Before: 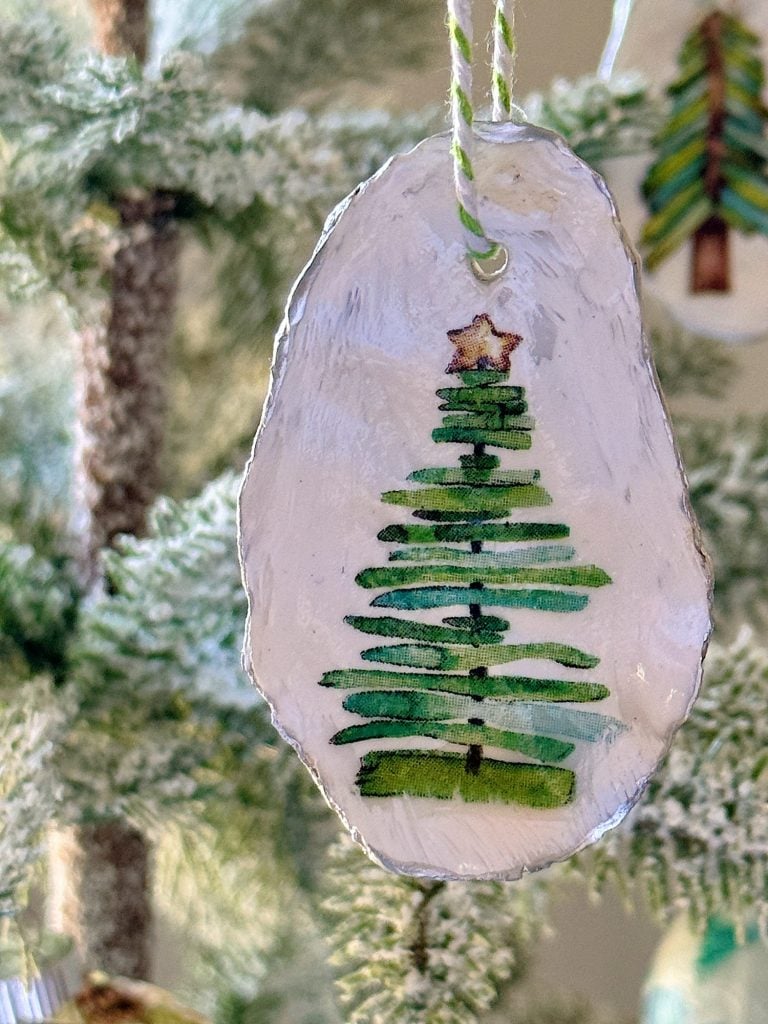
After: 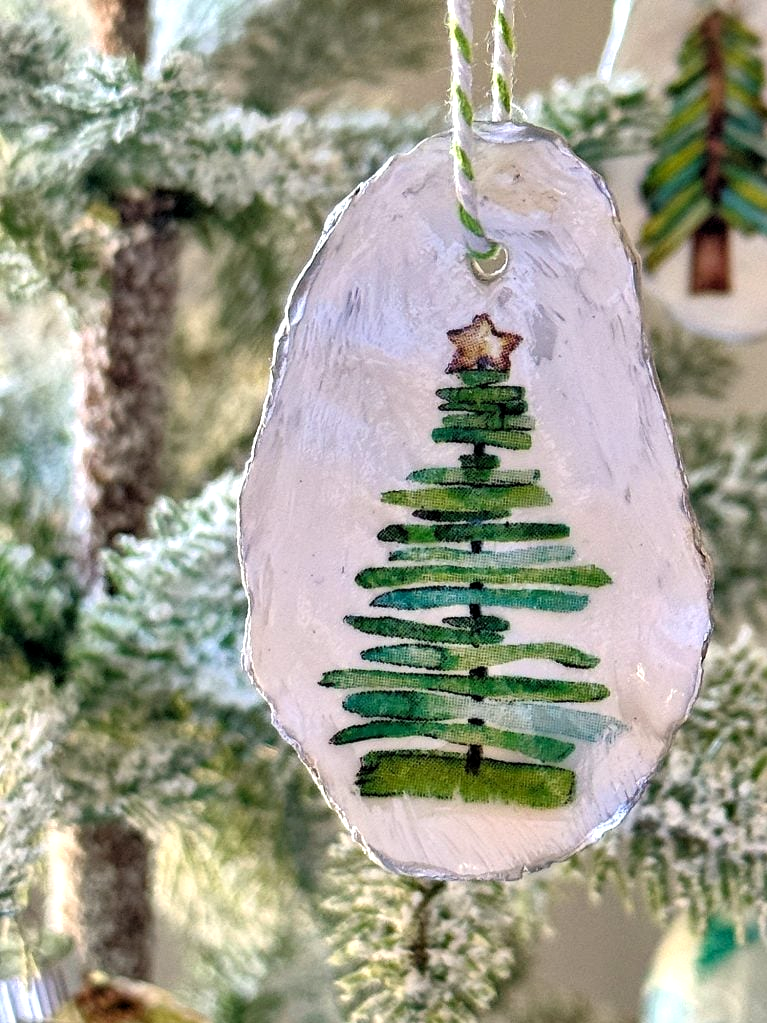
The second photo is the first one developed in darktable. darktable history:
tone equalizer: -8 EV -0.389 EV, -7 EV -0.357 EV, -6 EV -0.329 EV, -5 EV -0.206 EV, -3 EV 0.224 EV, -2 EV 0.345 EV, -1 EV 0.409 EV, +0 EV 0.401 EV
crop: left 0.107%
shadows and highlights: highlights color adjustment 0.019%, low approximation 0.01, soften with gaussian
levels: levels [0.016, 0.5, 0.996]
color calibration: illuminant same as pipeline (D50), adaptation XYZ, x 0.346, y 0.357, temperature 5010.57 K
